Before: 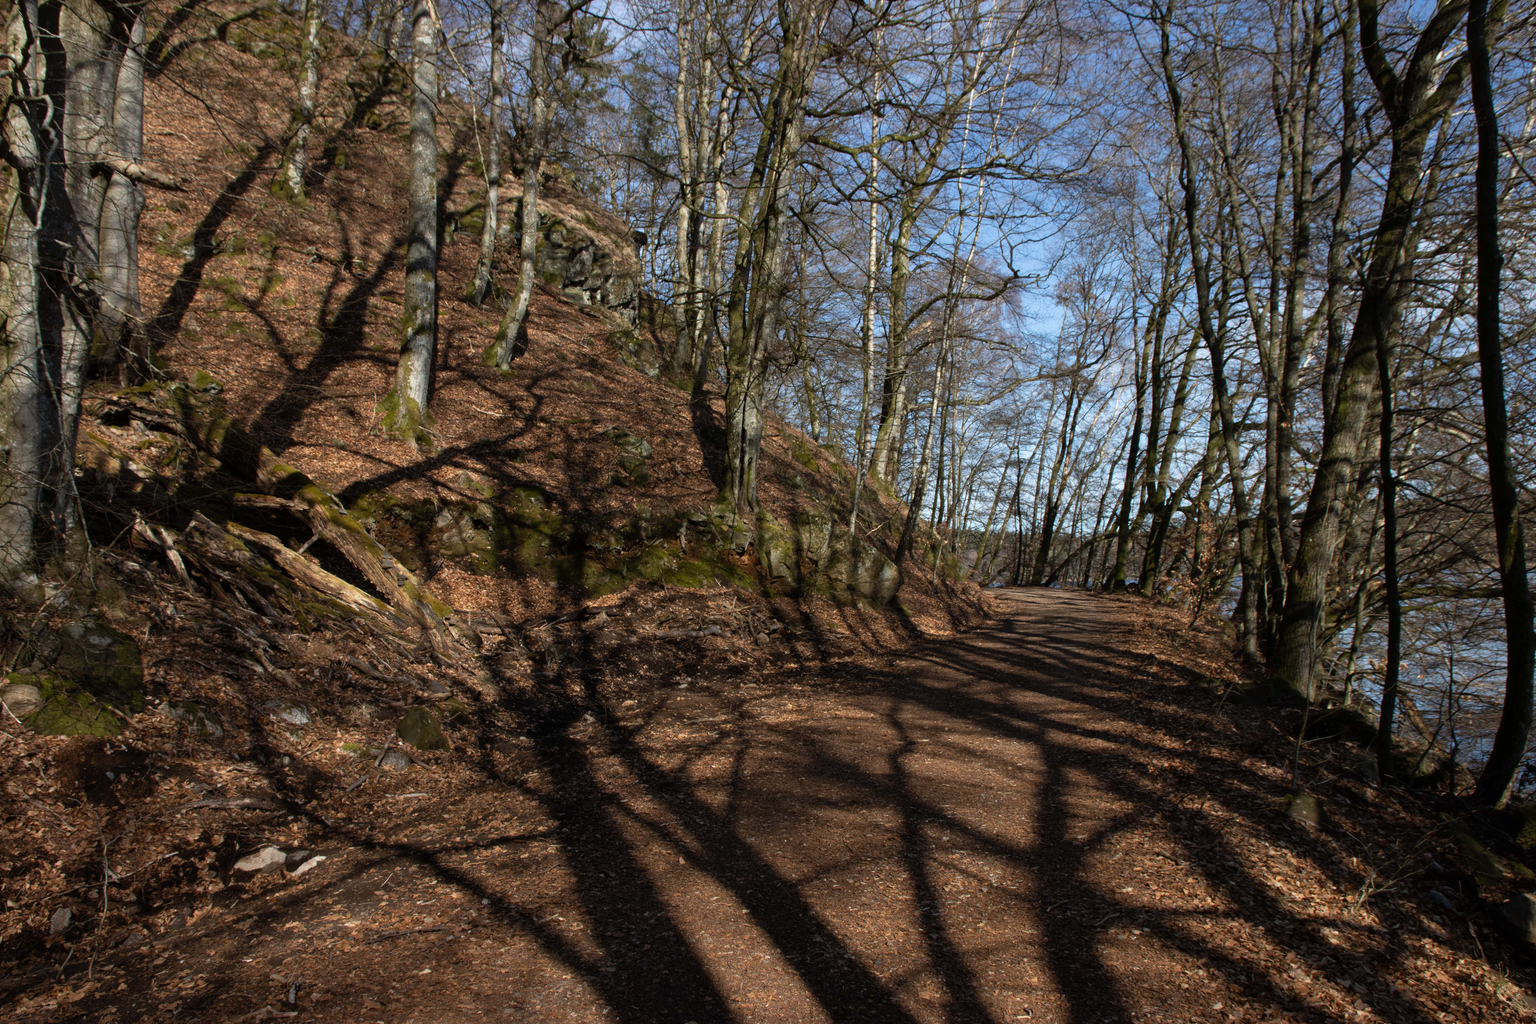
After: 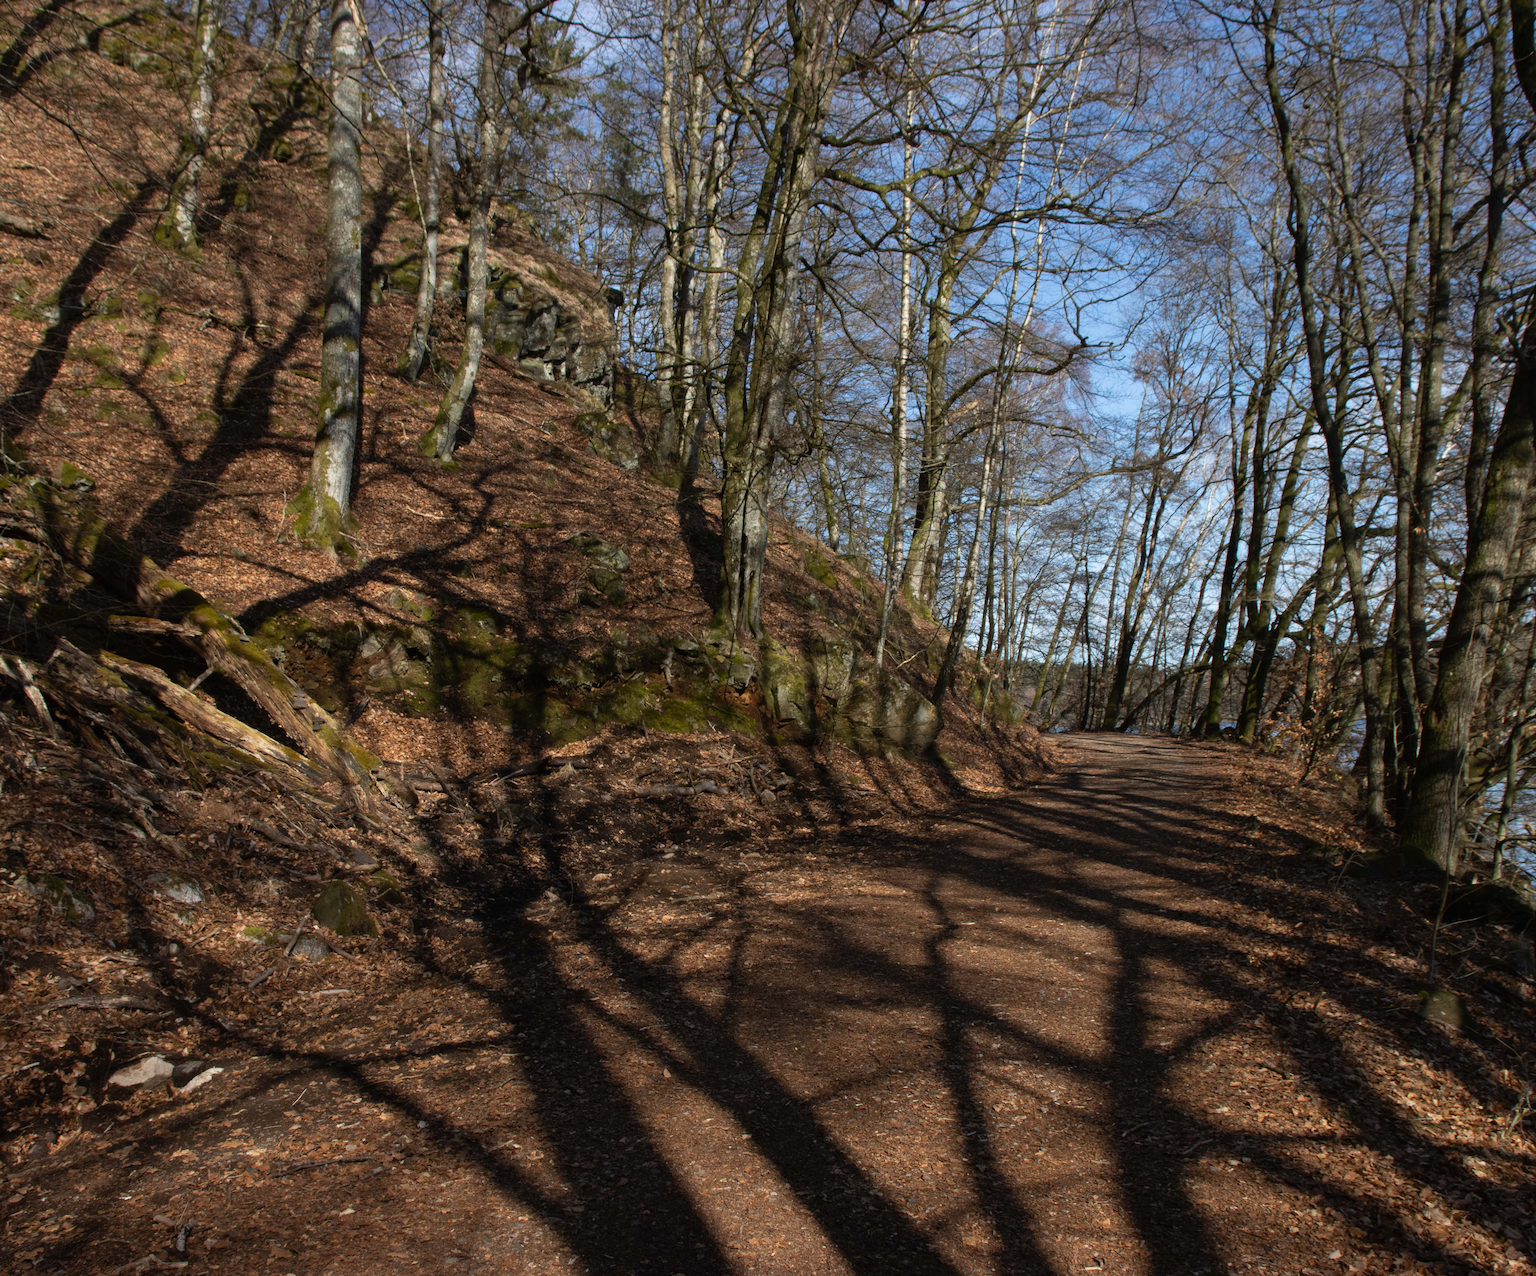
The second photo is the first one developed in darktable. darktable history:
contrast brightness saturation: contrast -0.02, brightness -0.01, saturation 0.03
crop and rotate: left 9.597%, right 10.195%
